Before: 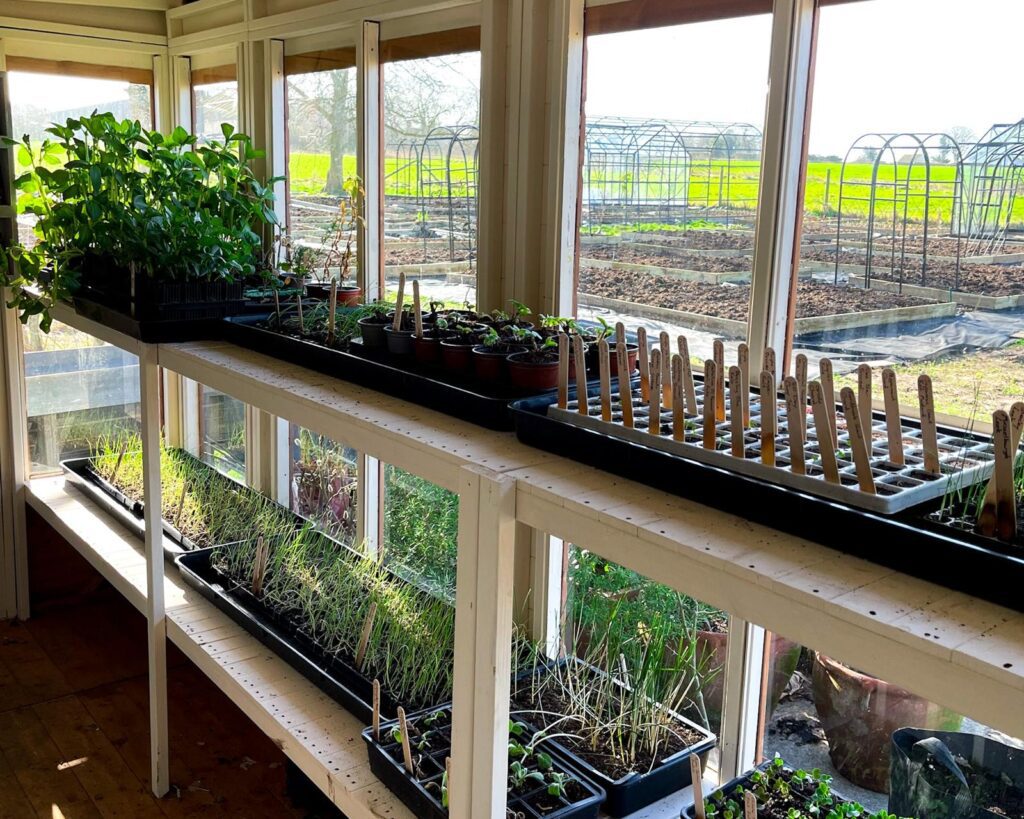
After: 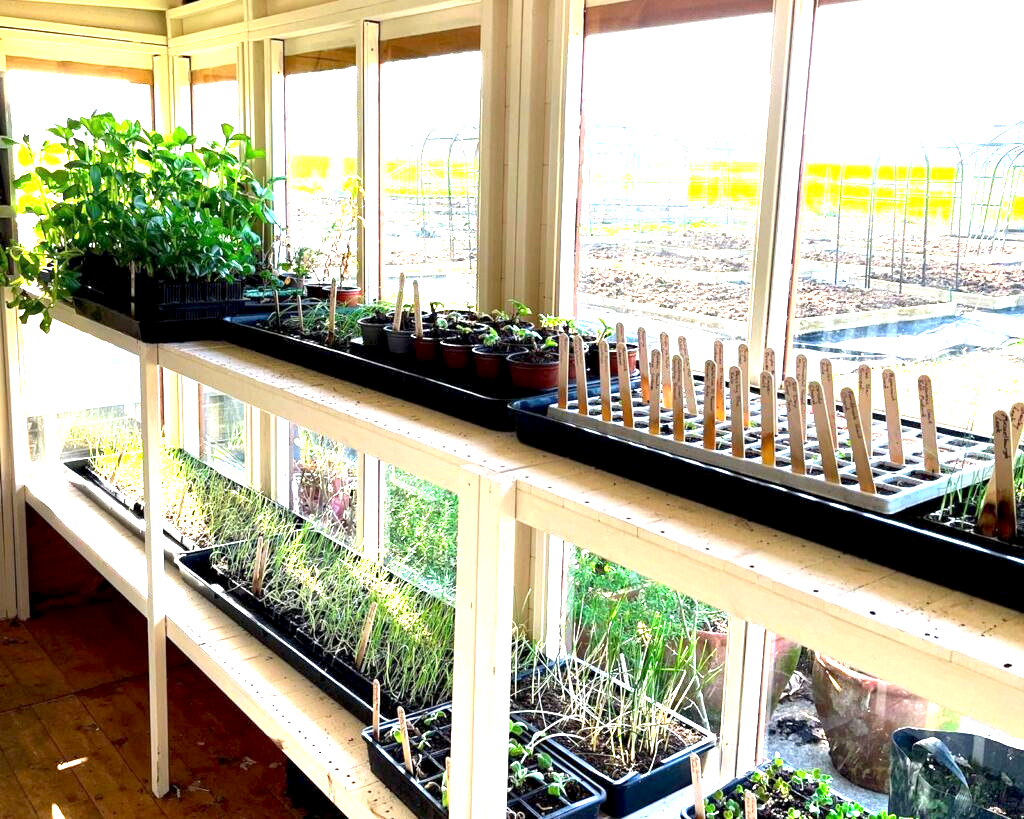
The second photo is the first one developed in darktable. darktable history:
exposure: black level correction 0.001, exposure 1.99 EV, compensate exposure bias true, compensate highlight preservation false
